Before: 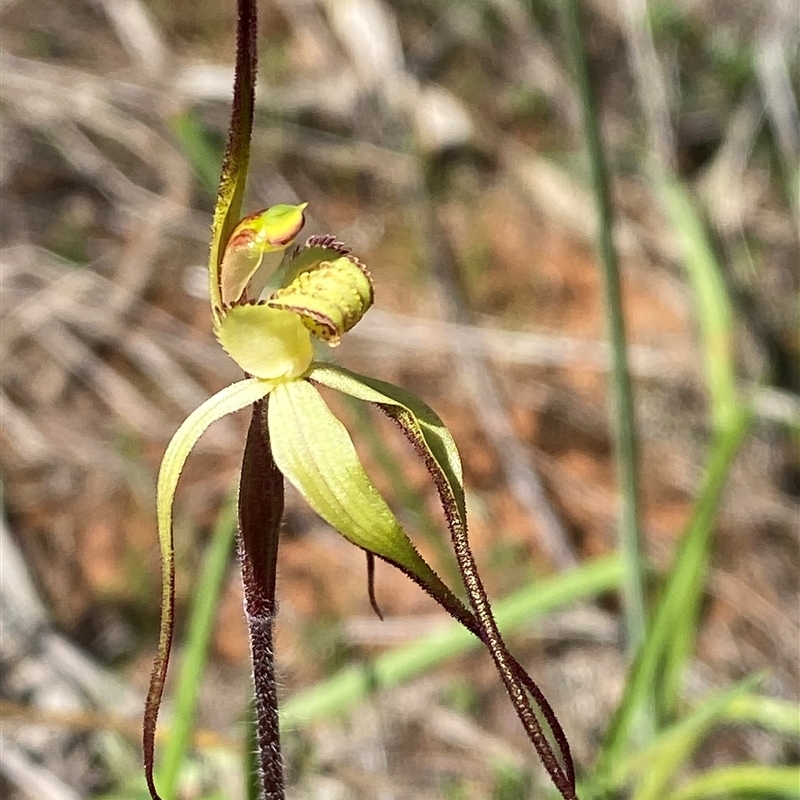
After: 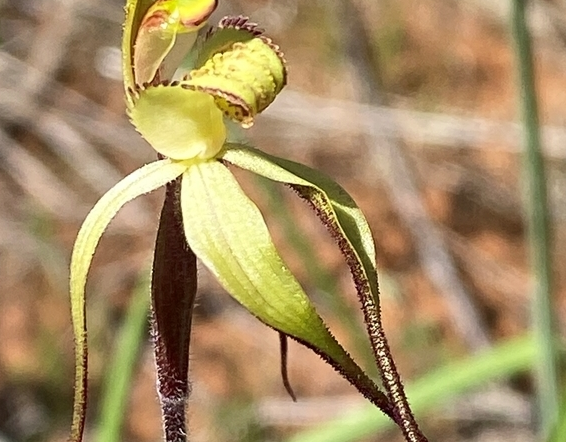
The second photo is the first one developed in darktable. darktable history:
crop: left 10.891%, top 27.465%, right 18.279%, bottom 17.191%
